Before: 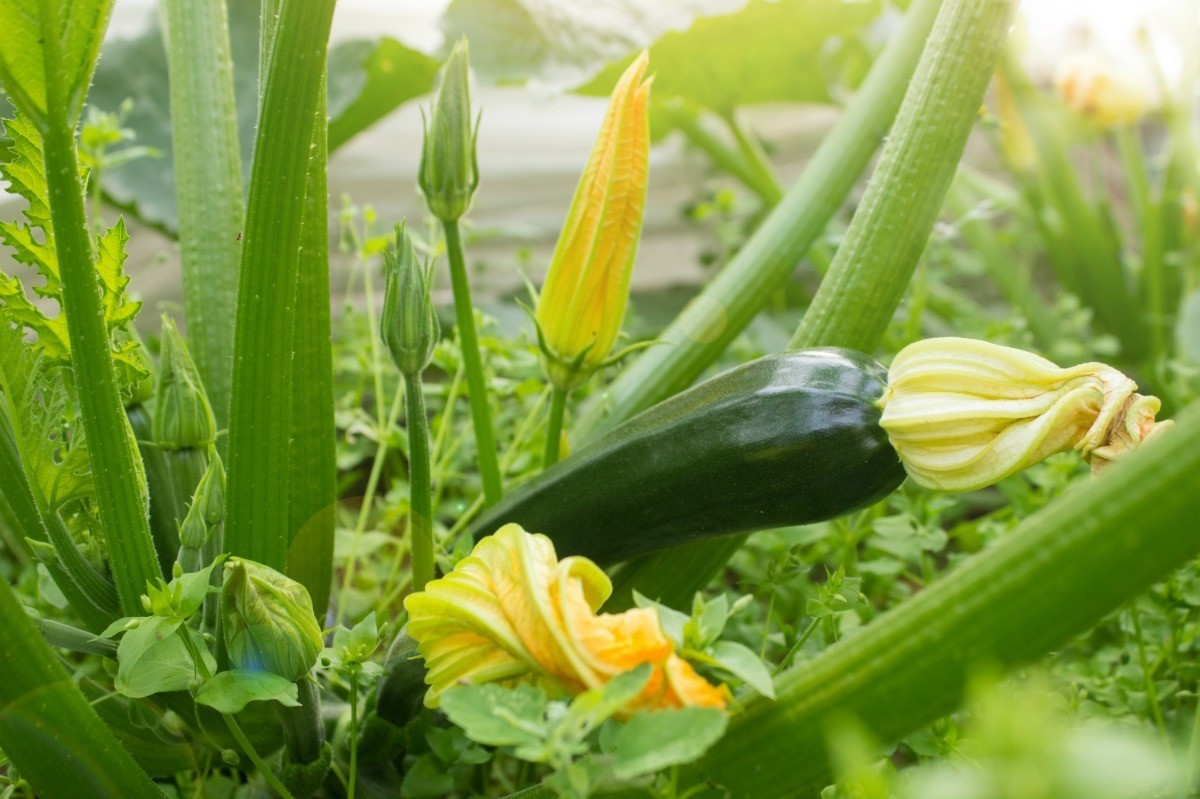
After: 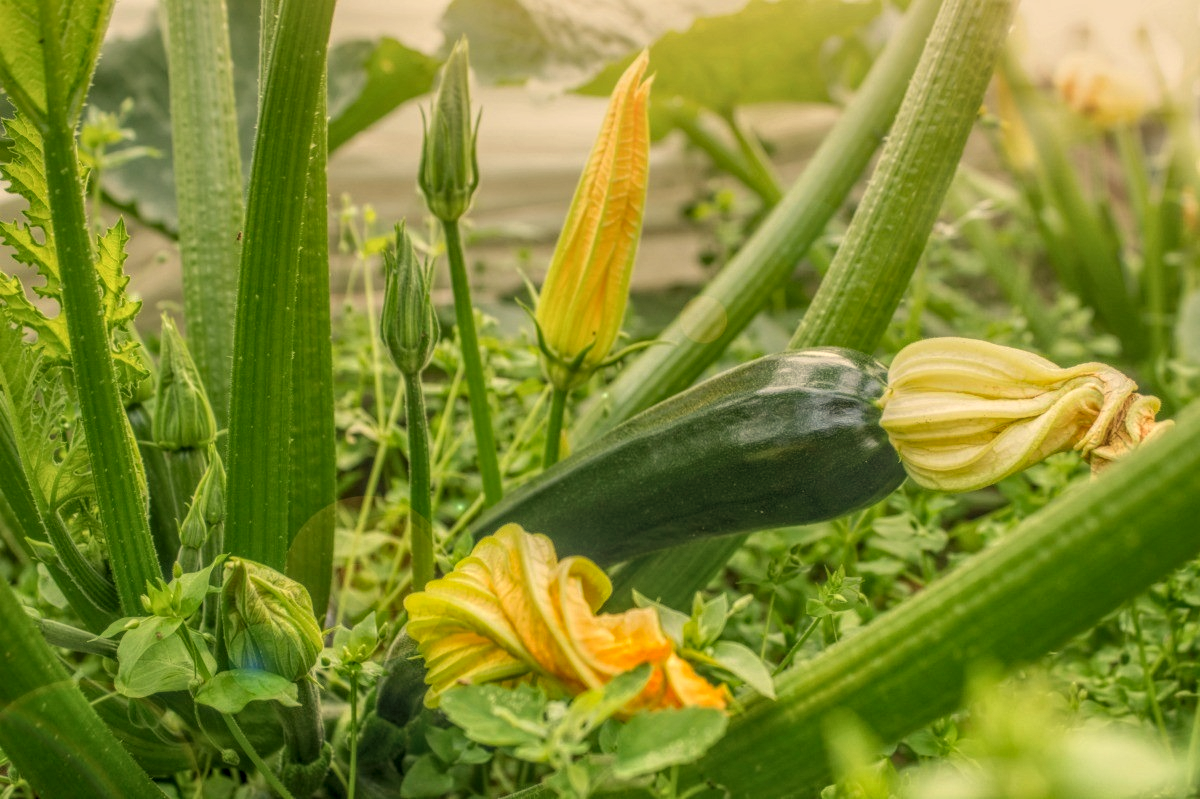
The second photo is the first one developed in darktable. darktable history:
graduated density: on, module defaults
exposure: compensate highlight preservation false
white balance: red 1.123, blue 0.83
local contrast: highlights 0%, shadows 0%, detail 200%, midtone range 0.25
